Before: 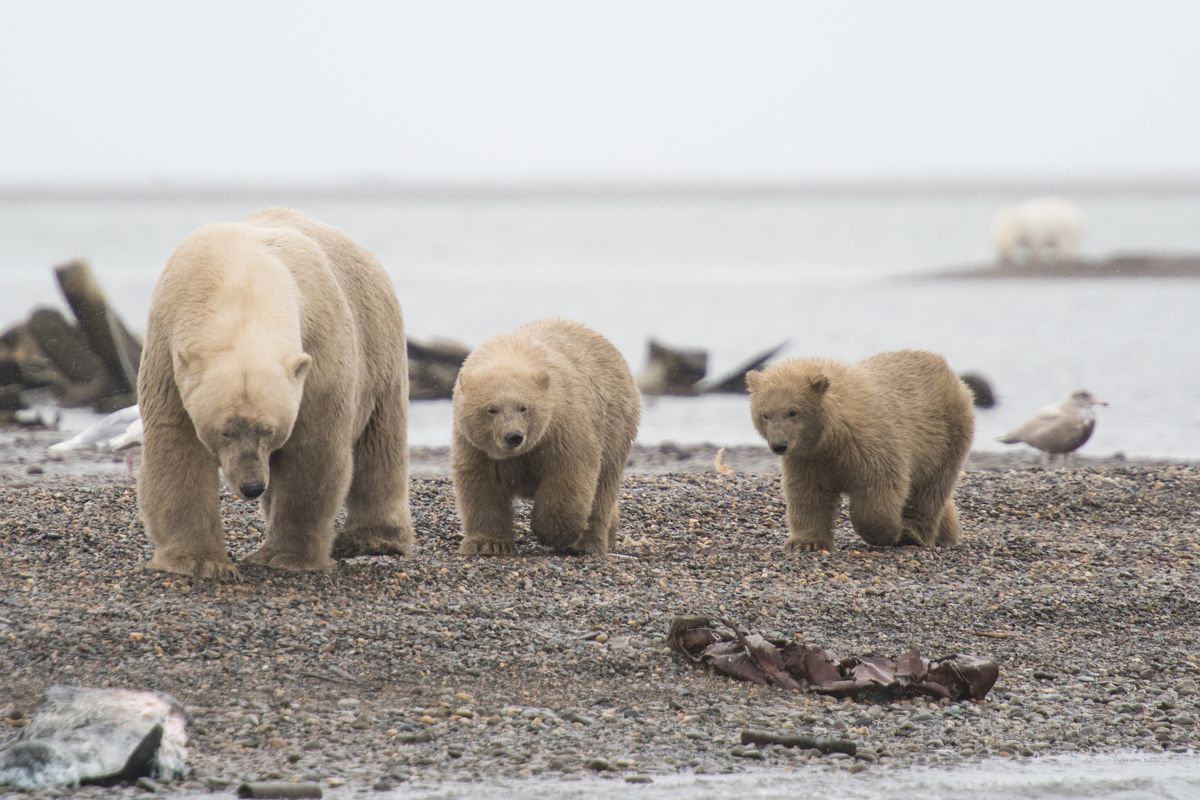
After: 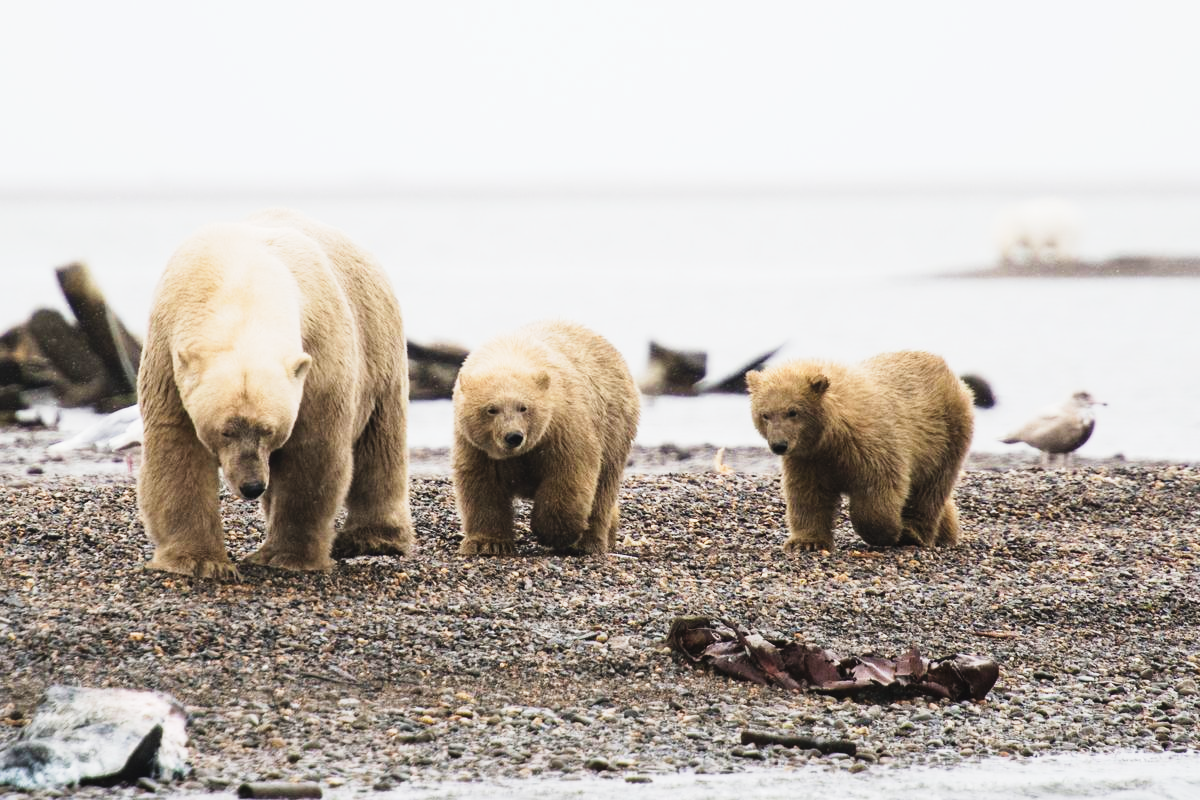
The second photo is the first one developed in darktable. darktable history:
tone curve: curves: ch0 [(0, 0) (0.236, 0.124) (0.373, 0.304) (0.542, 0.593) (0.737, 0.873) (1, 1)]; ch1 [(0, 0) (0.399, 0.328) (0.488, 0.484) (0.598, 0.624) (1, 1)]; ch2 [(0, 0) (0.448, 0.405) (0.523, 0.511) (0.592, 0.59) (1, 1)], preserve colors none
